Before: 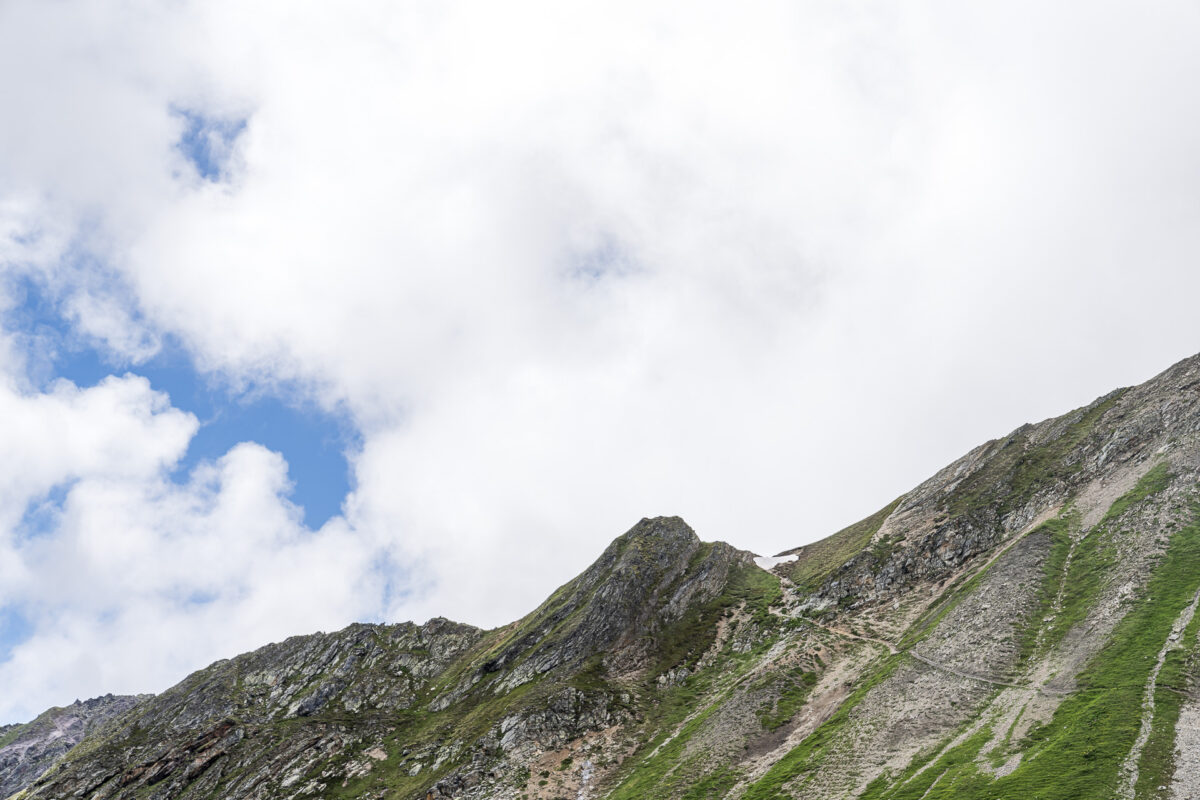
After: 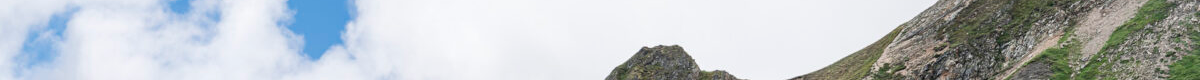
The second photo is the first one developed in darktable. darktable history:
crop and rotate: top 59.084%, bottom 30.916%
